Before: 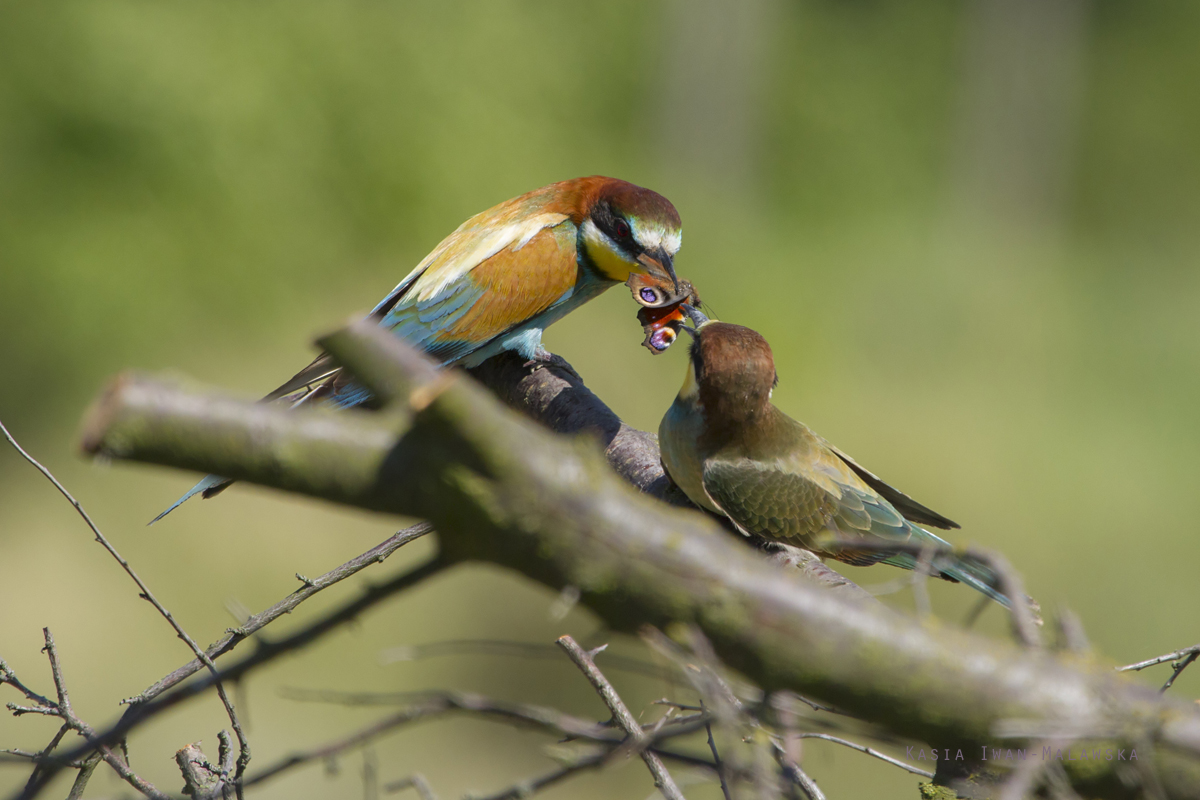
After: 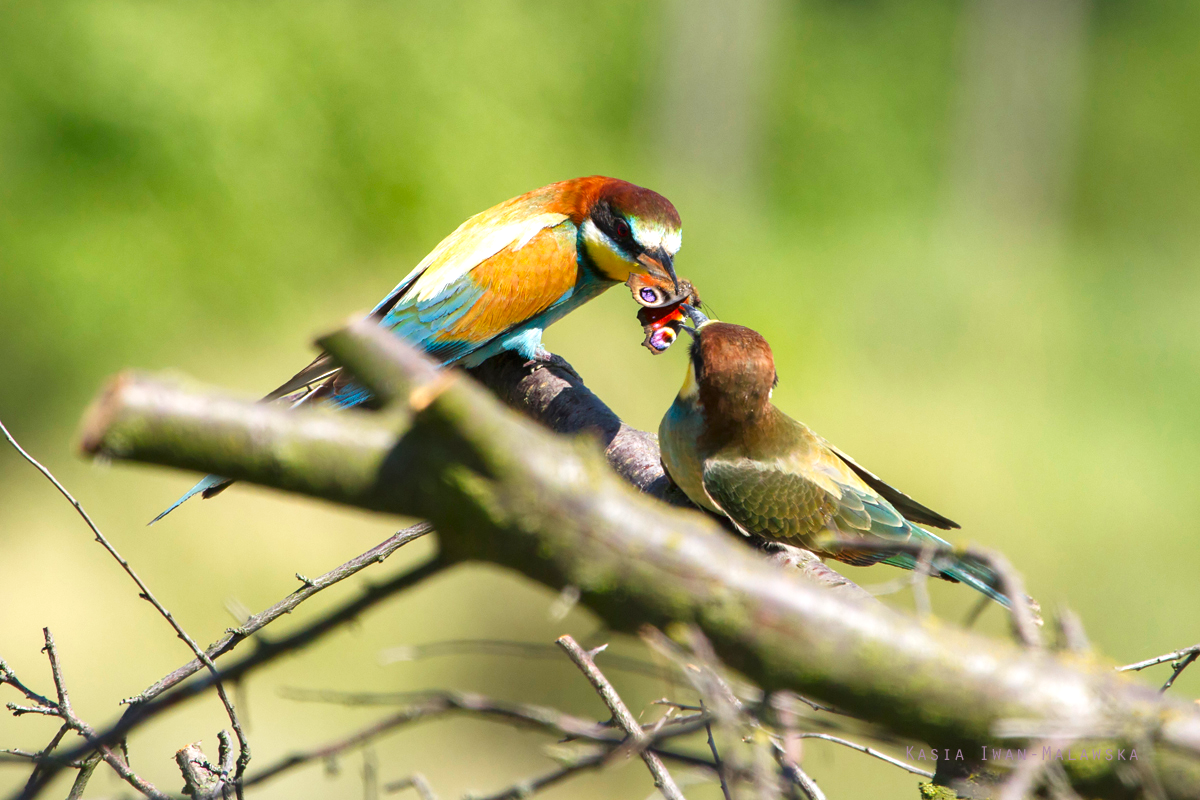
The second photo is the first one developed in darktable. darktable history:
exposure: black level correction 0, exposure 0.851 EV, compensate highlight preservation false
shadows and highlights: shadows 47.96, highlights -40.66, soften with gaussian
tone curve: curves: ch0 [(0, 0) (0.08, 0.06) (0.17, 0.14) (0.5, 0.5) (0.83, 0.86) (0.92, 0.94) (1, 1)], preserve colors none
